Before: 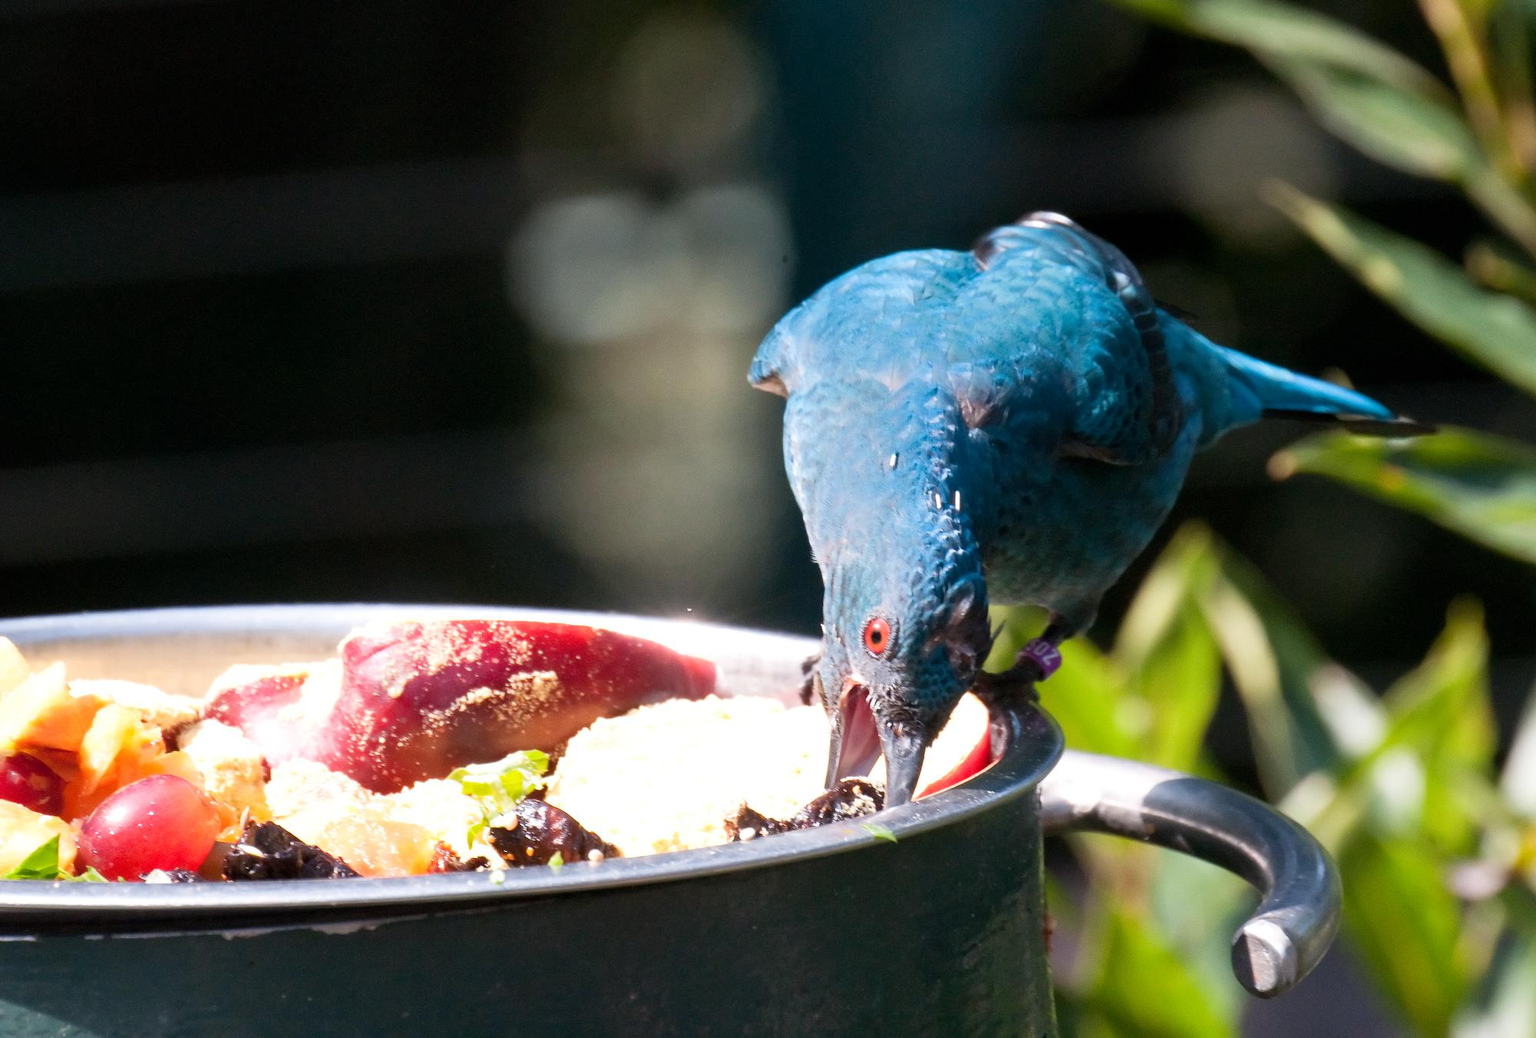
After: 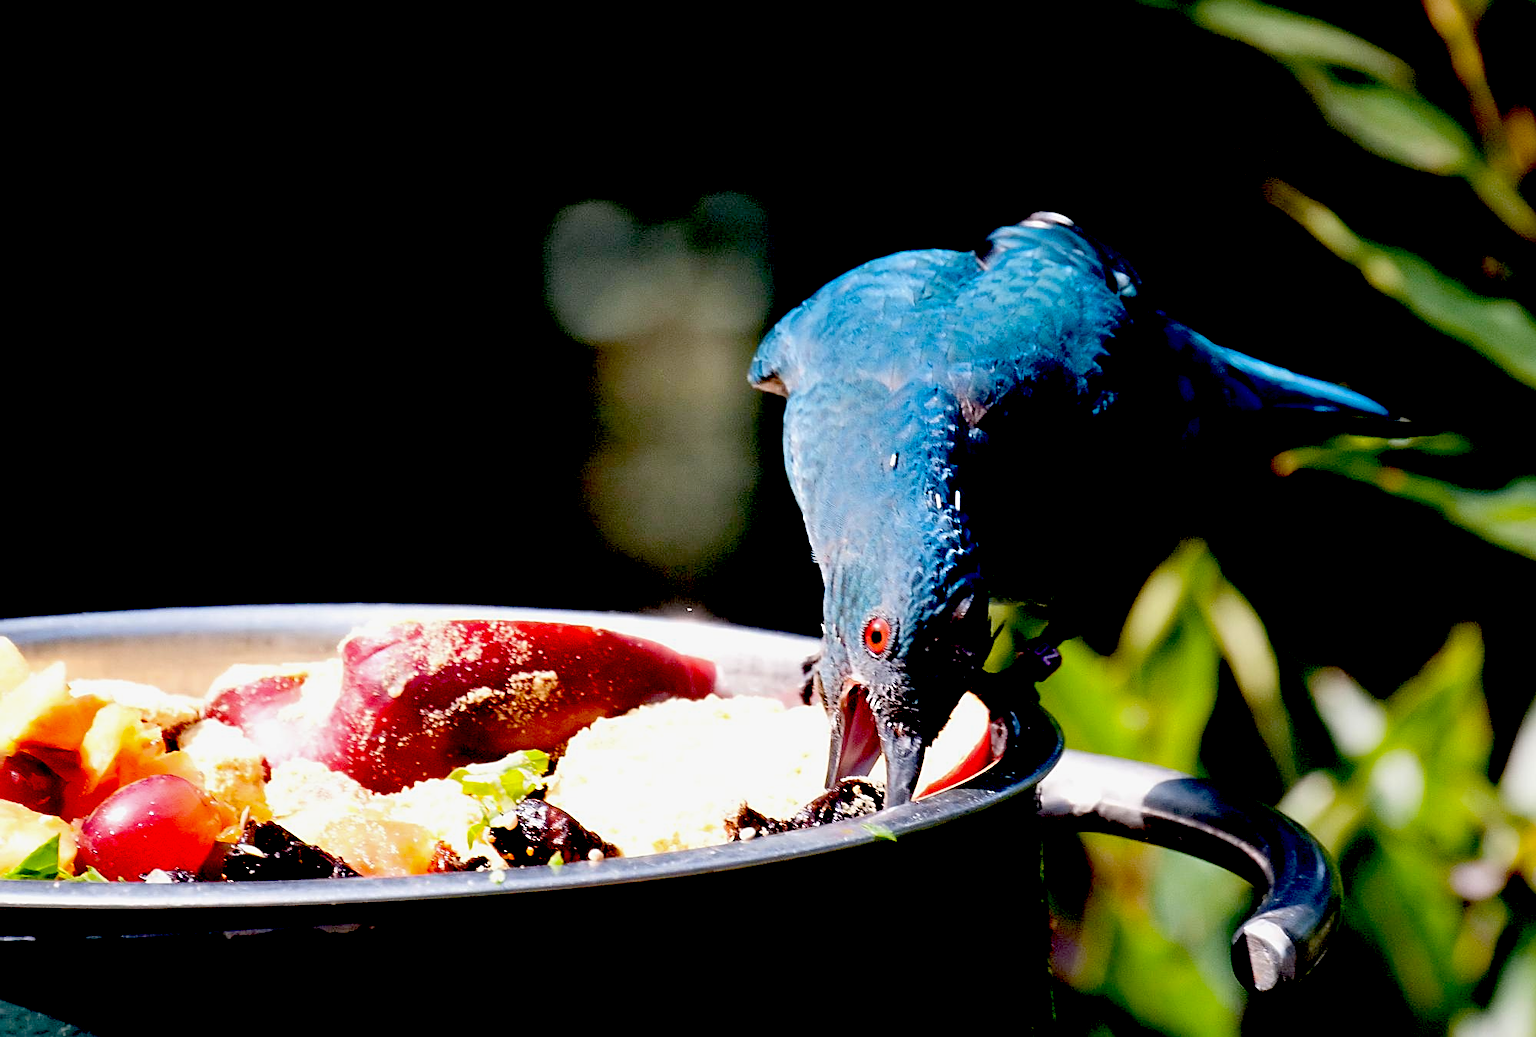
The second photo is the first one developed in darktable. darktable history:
exposure: black level correction 0.1, exposure -0.092 EV, compensate highlight preservation false
sharpen: on, module defaults
